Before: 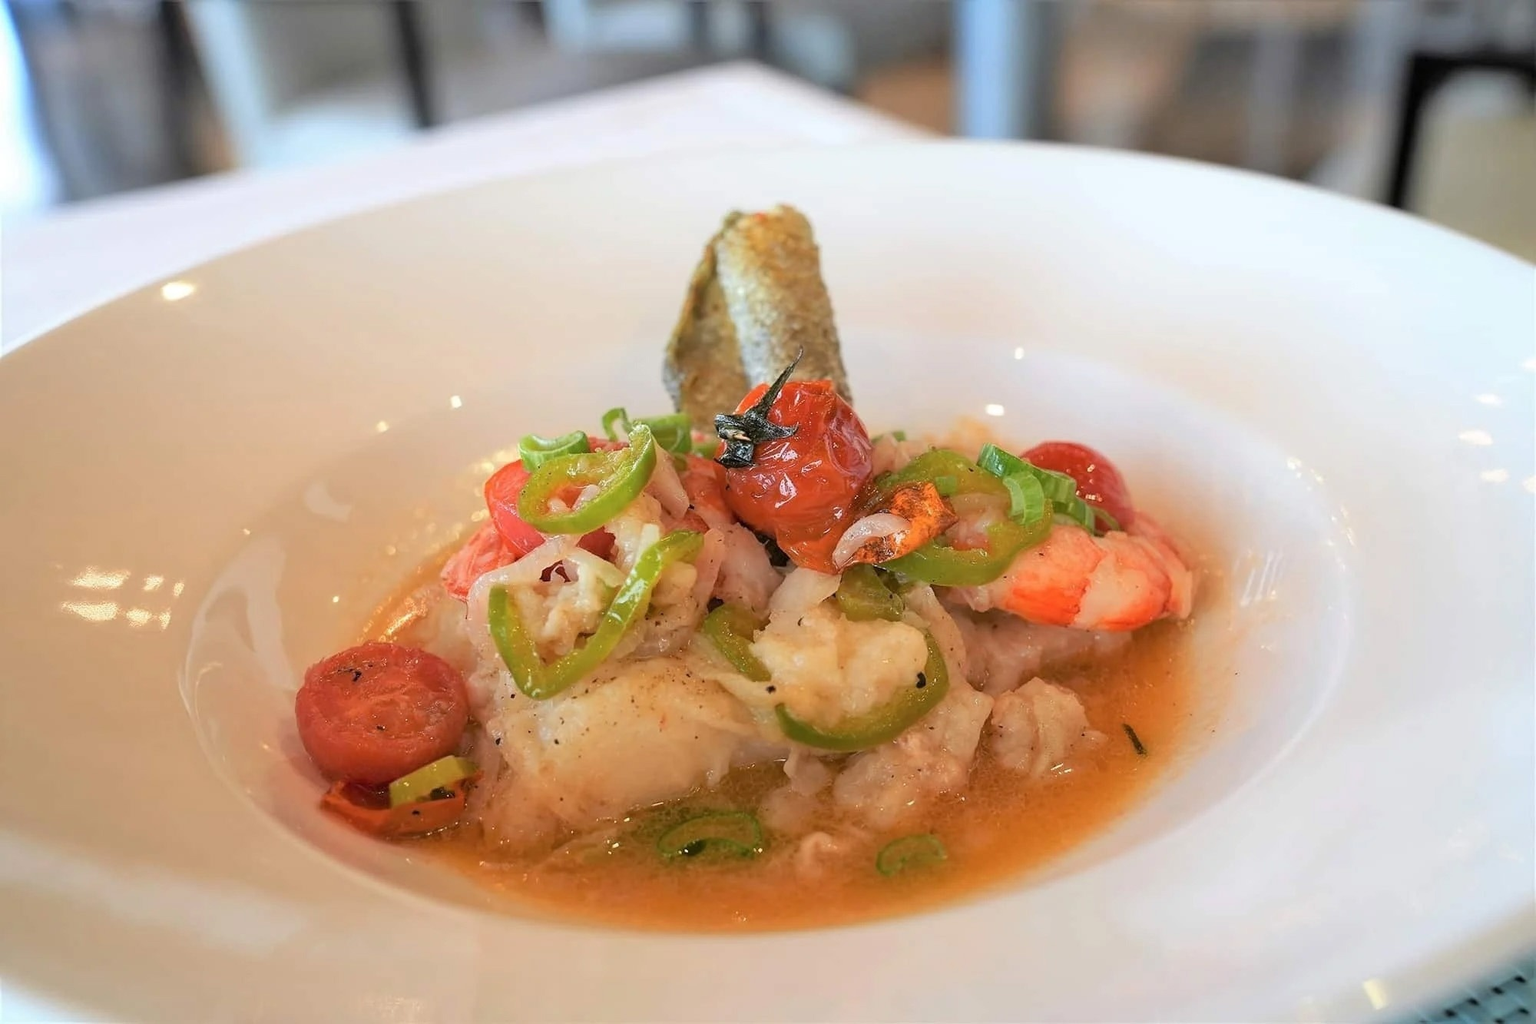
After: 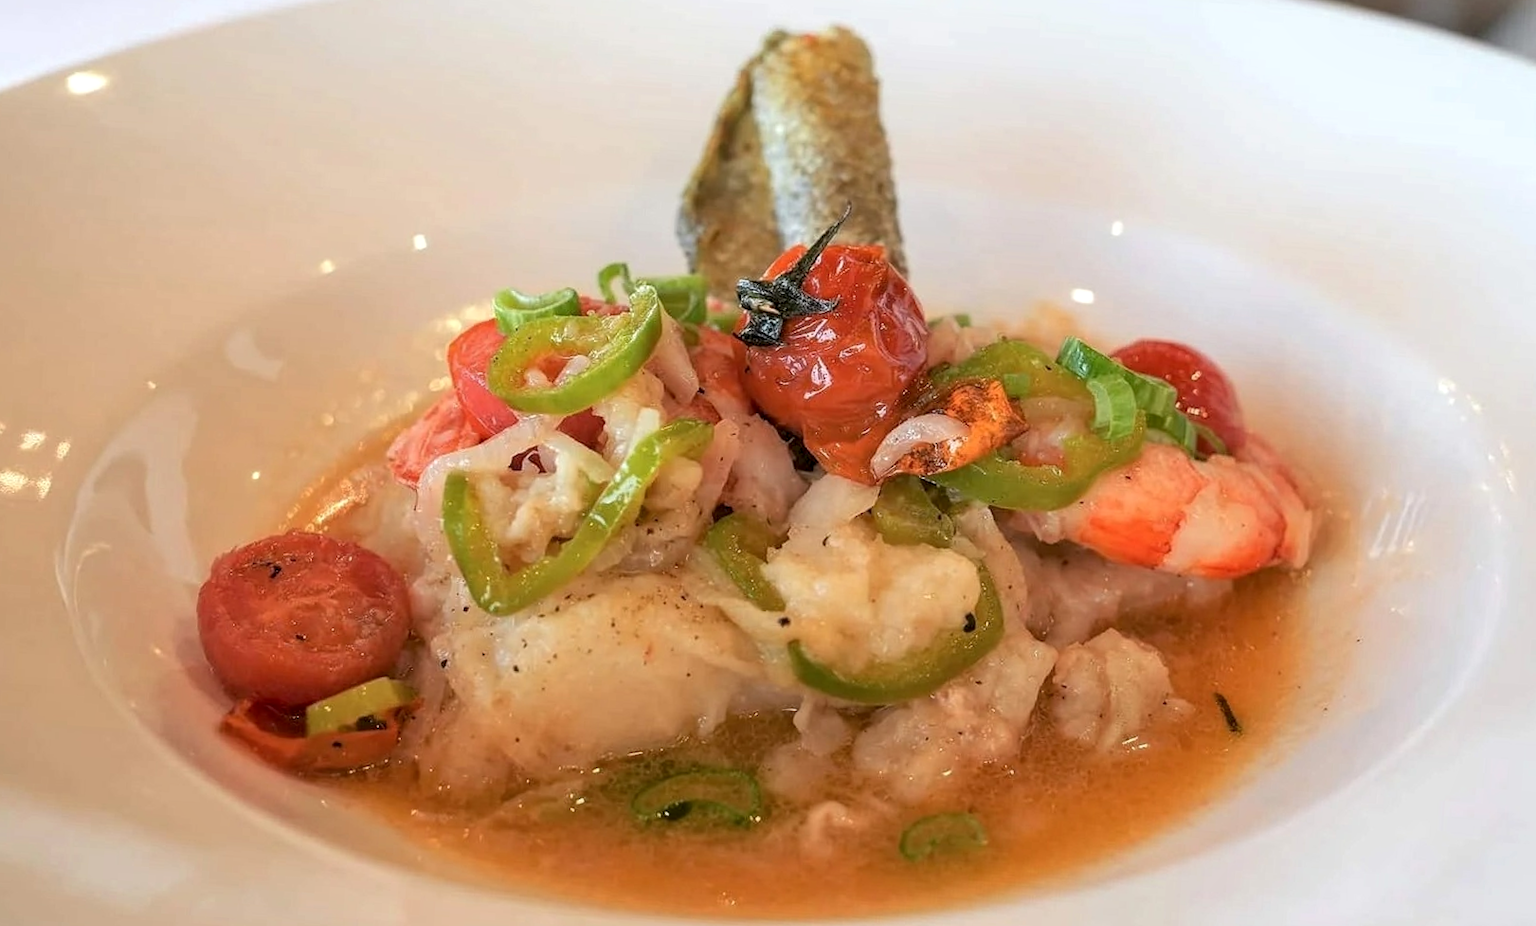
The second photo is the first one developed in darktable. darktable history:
crop and rotate: angle -3.79°, left 9.779%, top 20.921%, right 12.409%, bottom 12.125%
local contrast: on, module defaults
